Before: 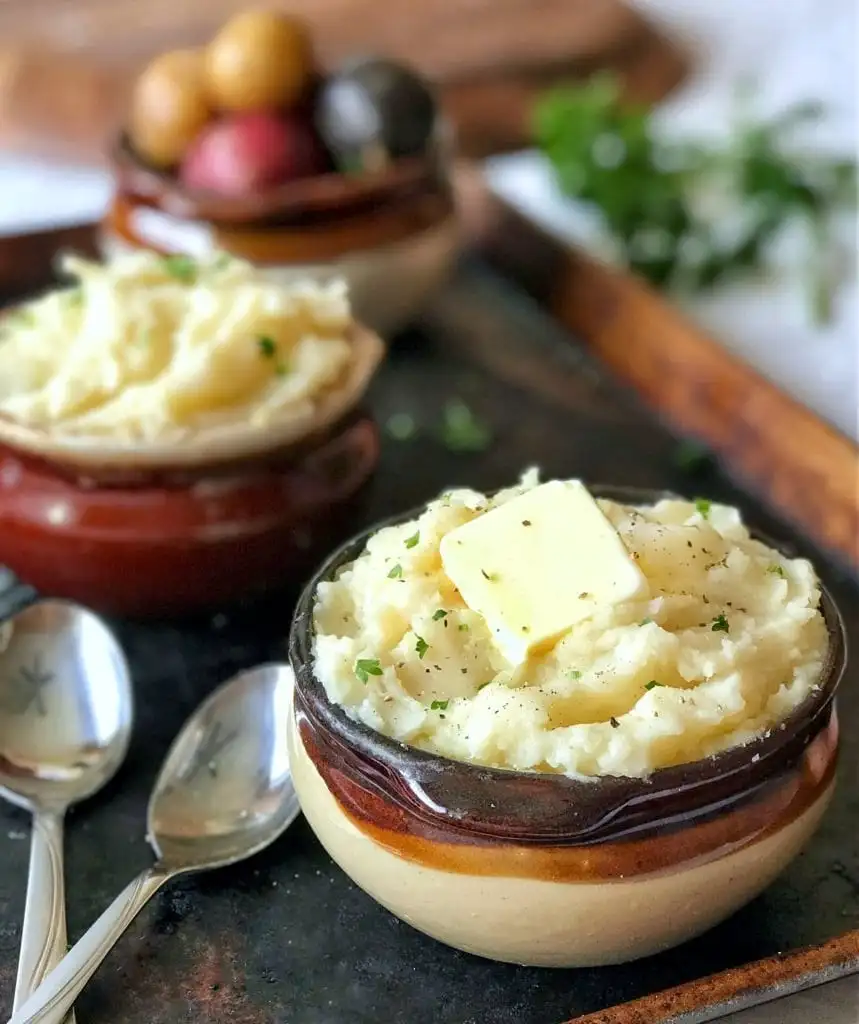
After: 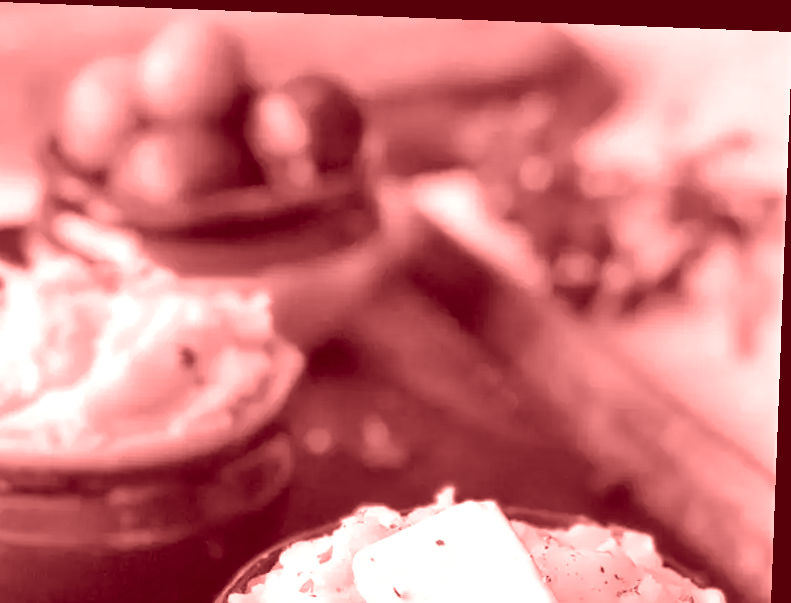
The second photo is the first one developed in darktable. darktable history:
crop and rotate: left 11.812%, bottom 42.776%
rotate and perspective: rotation 2.17°, automatic cropping off
colorize: saturation 60%, source mix 100%
shadows and highlights: soften with gaussian
